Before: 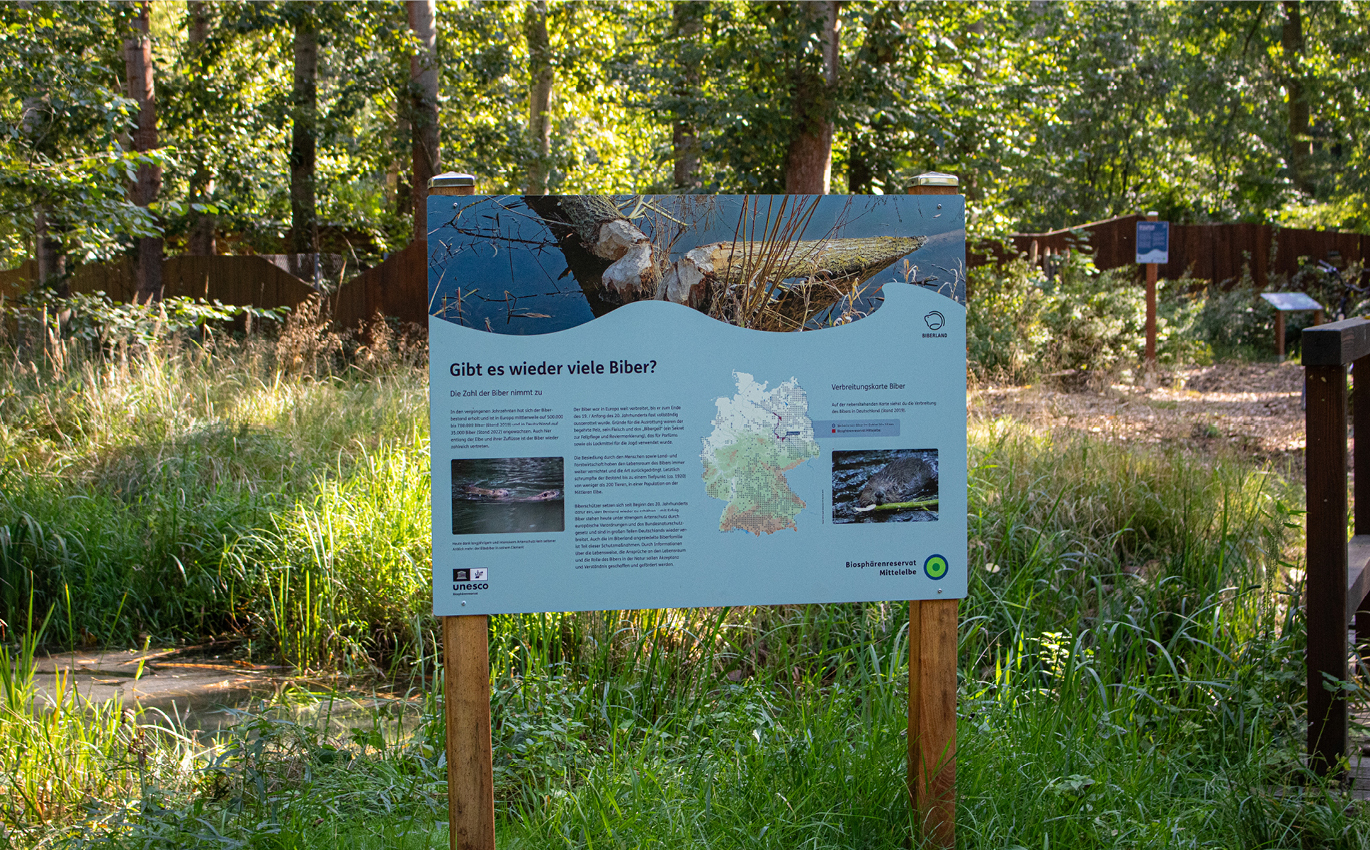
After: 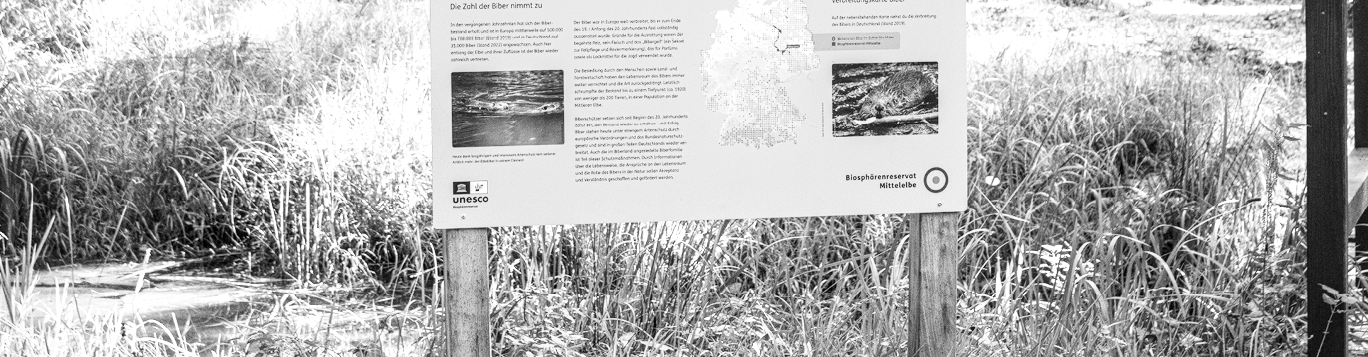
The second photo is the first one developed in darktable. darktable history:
monochrome: a 32, b 64, size 2.3
crop: top 45.551%, bottom 12.262%
local contrast: detail 130%
tone curve: curves: ch0 [(0, 0.017) (0.259, 0.344) (0.593, 0.778) (0.786, 0.931) (1, 0.999)]; ch1 [(0, 0) (0.405, 0.387) (0.442, 0.47) (0.492, 0.5) (0.511, 0.503) (0.548, 0.596) (0.7, 0.795) (1, 1)]; ch2 [(0, 0) (0.411, 0.433) (0.5, 0.504) (0.535, 0.581) (1, 1)], color space Lab, independent channels, preserve colors none
exposure: black level correction 0, exposure 1.1 EV, compensate exposure bias true, compensate highlight preservation false
color balance rgb: linear chroma grading › global chroma 15%, perceptual saturation grading › global saturation 30%
